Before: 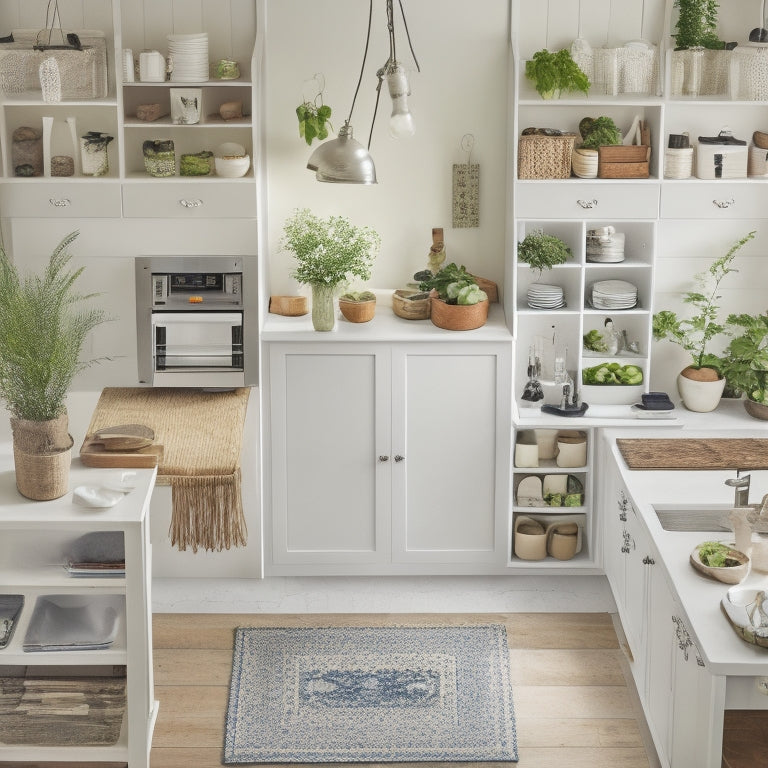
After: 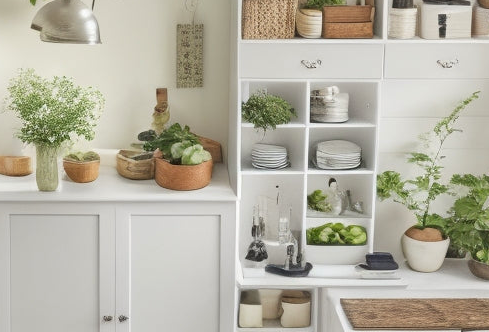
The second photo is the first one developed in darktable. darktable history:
crop: left 36.005%, top 18.293%, right 0.31%, bottom 38.444%
contrast brightness saturation: contrast 0.04, saturation 0.07
white balance: emerald 1
